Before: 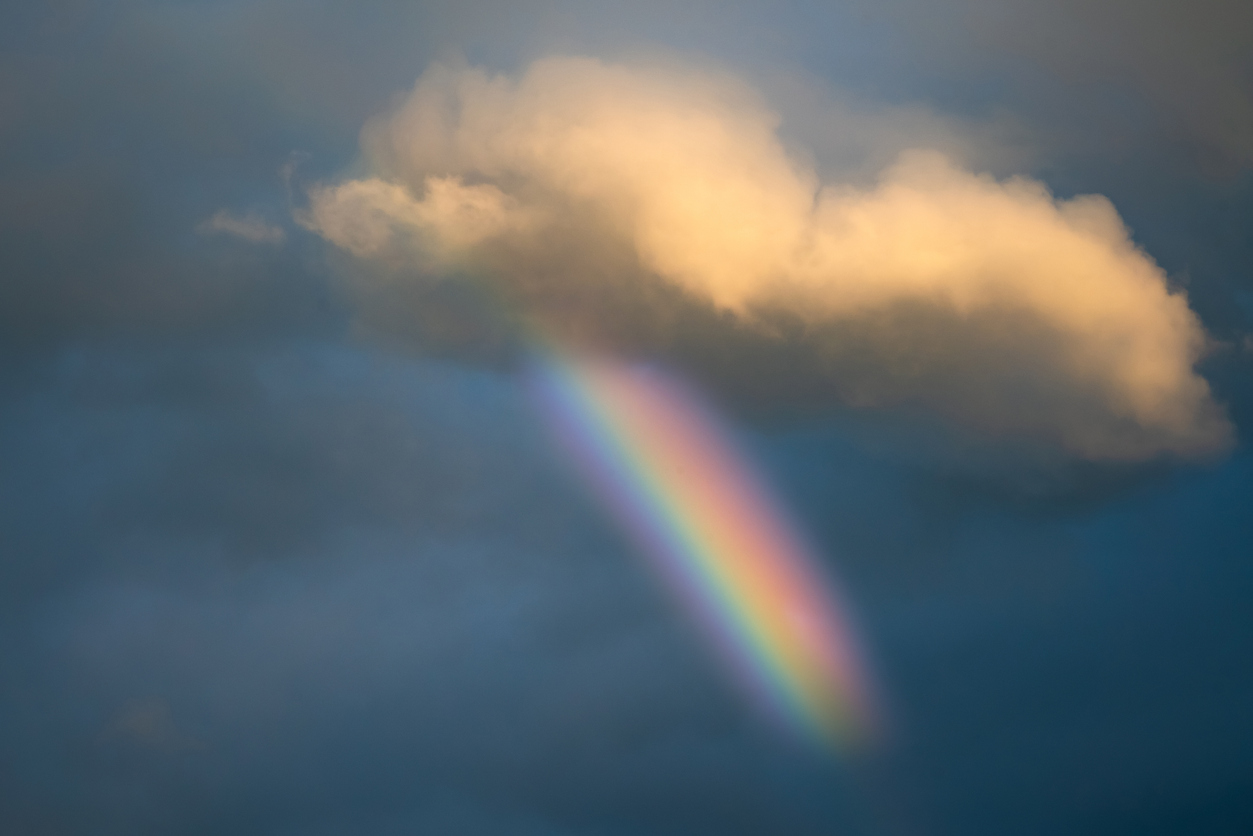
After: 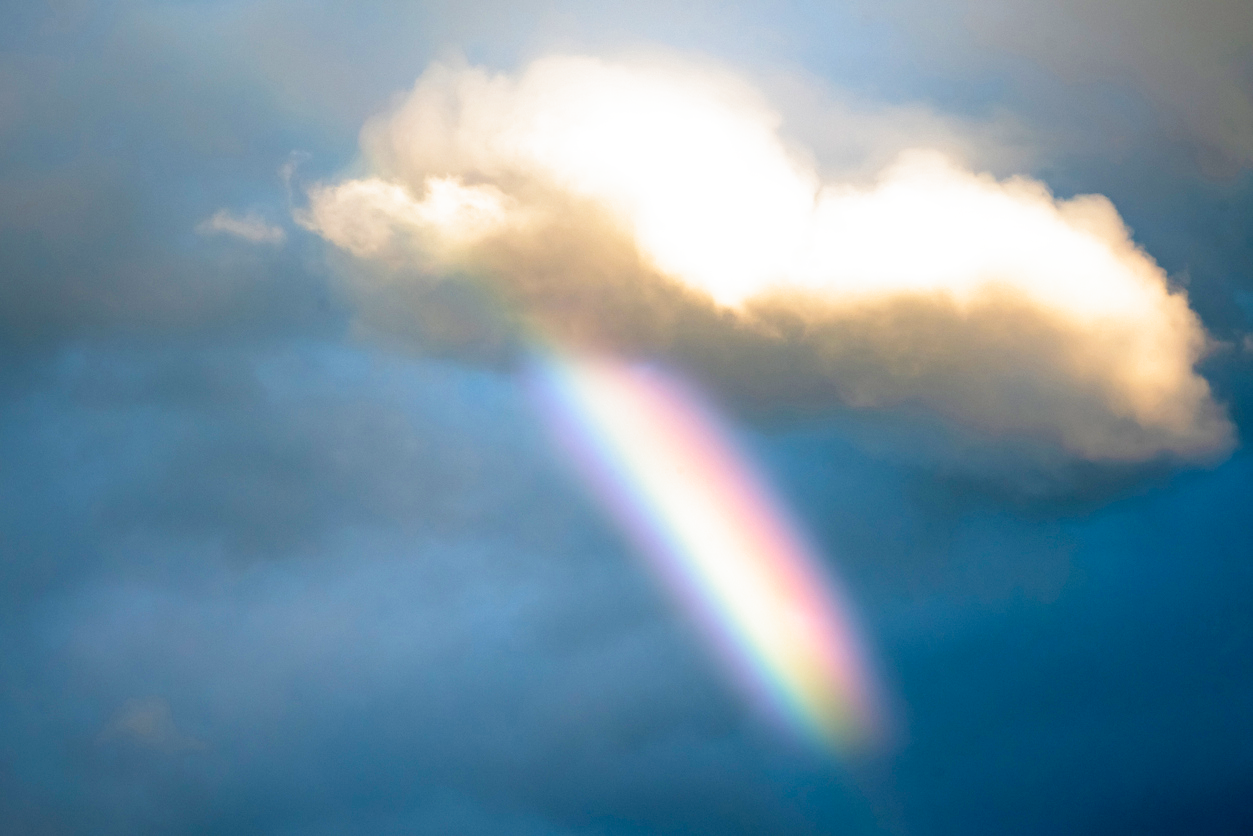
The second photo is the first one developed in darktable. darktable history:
filmic rgb "[Sony A7 II - natural]": middle gray luminance 8.8%, black relative exposure -6.3 EV, white relative exposure 2.7 EV, threshold 6 EV, target black luminance 0%, hardness 4.74, latitude 73.47%, contrast 1.332, shadows ↔ highlights balance 10.13%, add noise in highlights 0, preserve chrominance no, color science v3 (2019), use custom middle-gray values true, iterations of high-quality reconstruction 0, contrast in highlights soft, enable highlight reconstruction true
